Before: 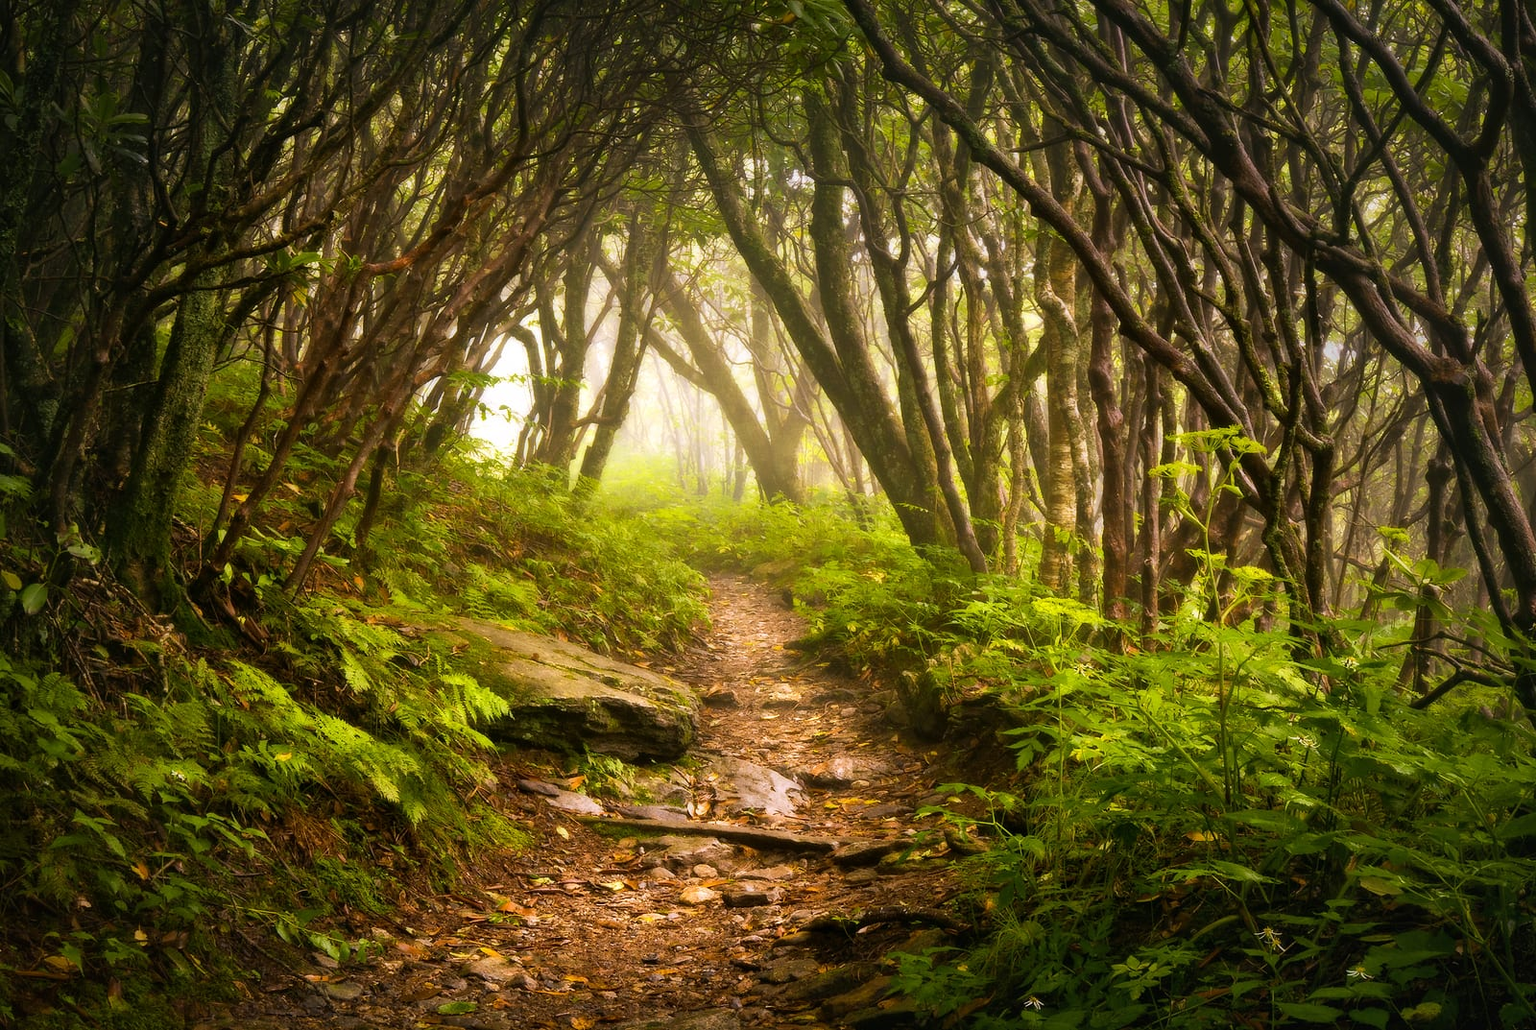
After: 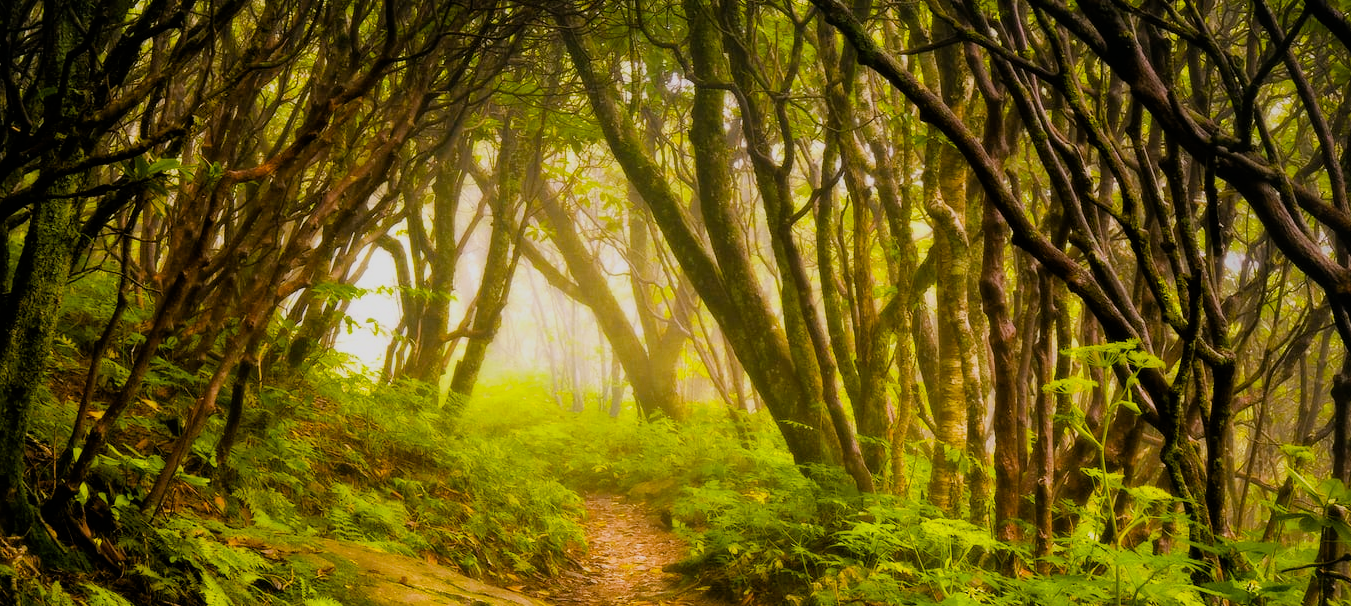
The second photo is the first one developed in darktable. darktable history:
color balance rgb: perceptual saturation grading › global saturation 25.638%, global vibrance 20%
crop and rotate: left 9.658%, top 9.724%, right 5.892%, bottom 33.784%
filmic rgb: black relative exposure -7.88 EV, white relative exposure 4.19 EV, hardness 4.06, latitude 51.16%, contrast 1.009, shadows ↔ highlights balance 4.98%
